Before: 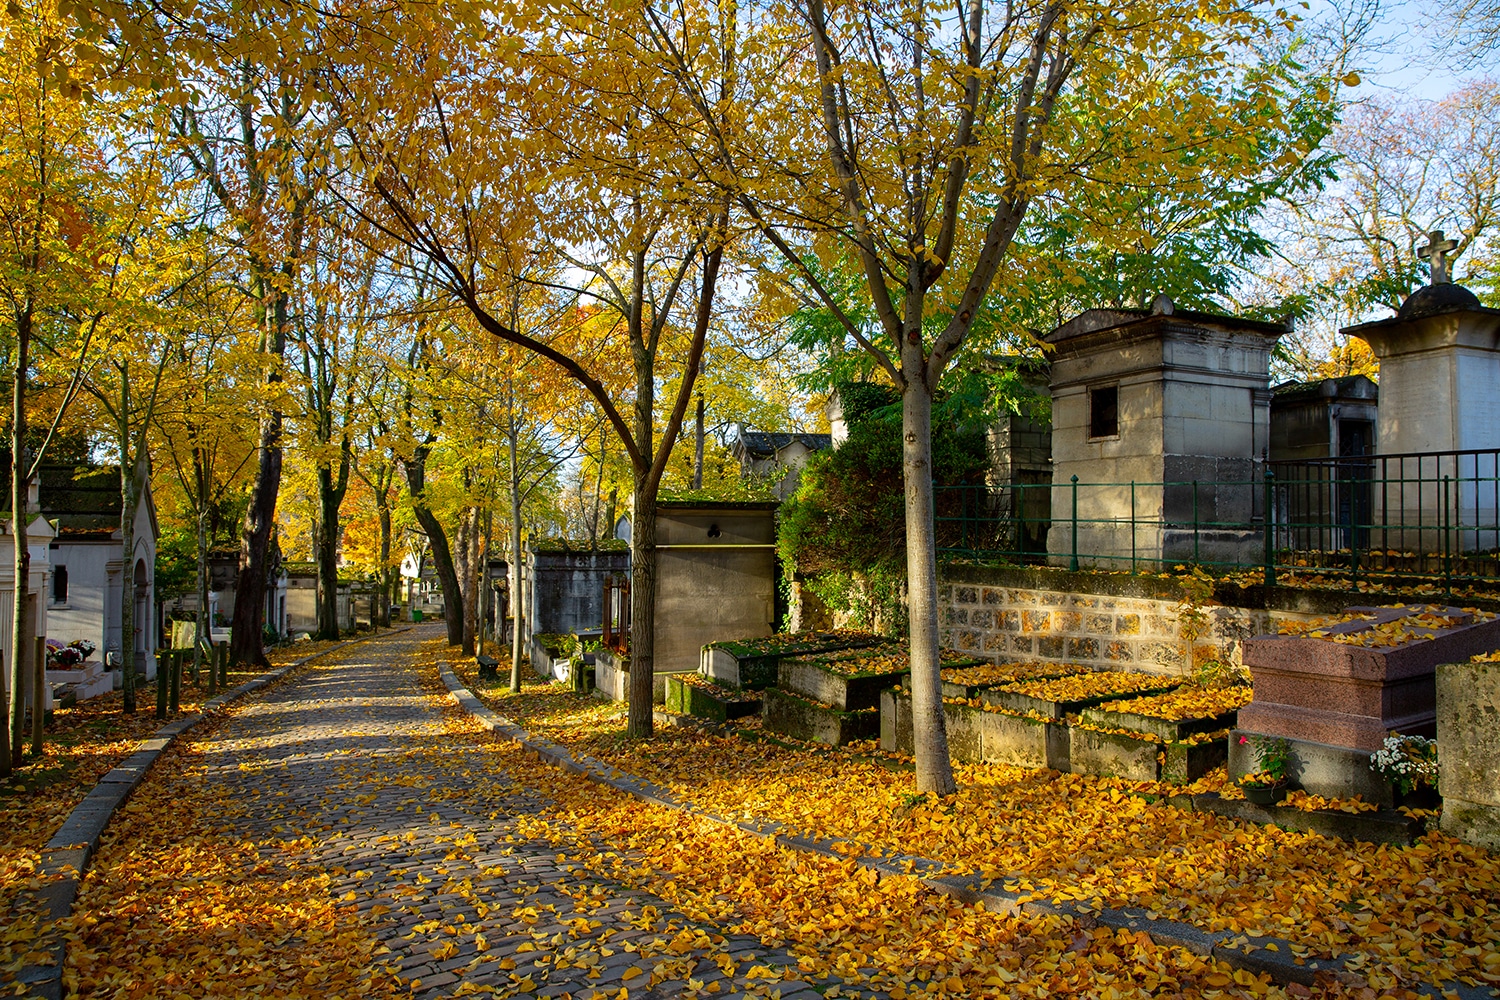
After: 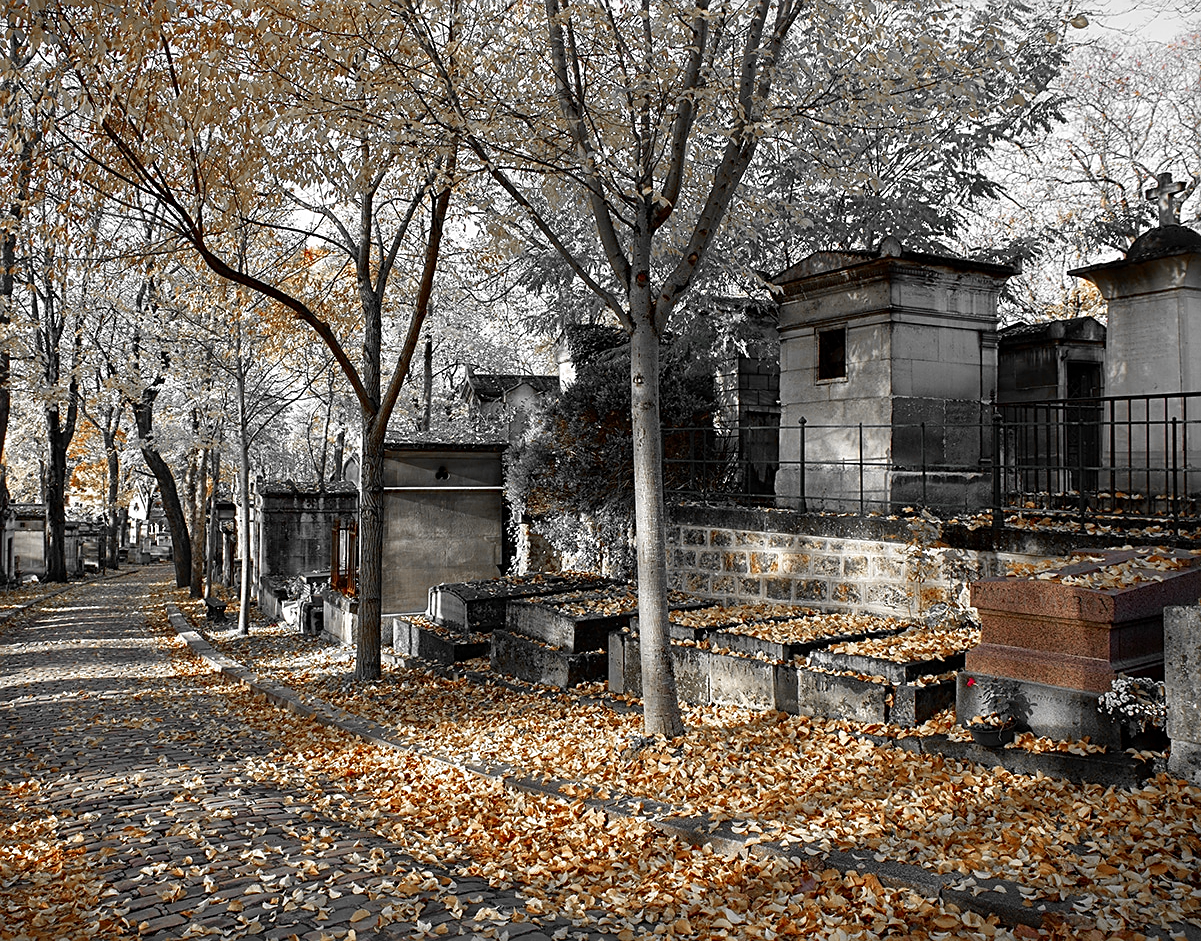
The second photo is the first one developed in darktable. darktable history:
sharpen: on, module defaults
crop and rotate: left 18.153%, top 5.862%, right 1.732%
color zones: curves: ch0 [(0, 0.497) (0.096, 0.361) (0.221, 0.538) (0.429, 0.5) (0.571, 0.5) (0.714, 0.5) (0.857, 0.5) (1, 0.497)]; ch1 [(0, 0.5) (0.143, 0.5) (0.257, -0.002) (0.429, 0.04) (0.571, -0.001) (0.714, -0.015) (0.857, 0.024) (1, 0.5)]
